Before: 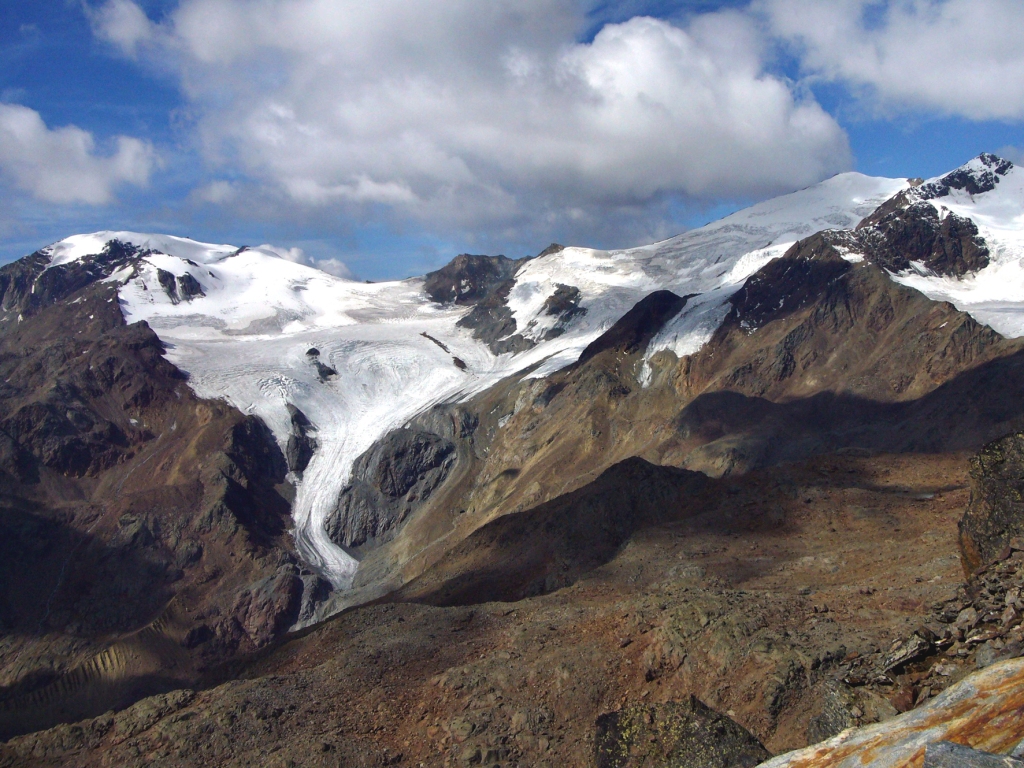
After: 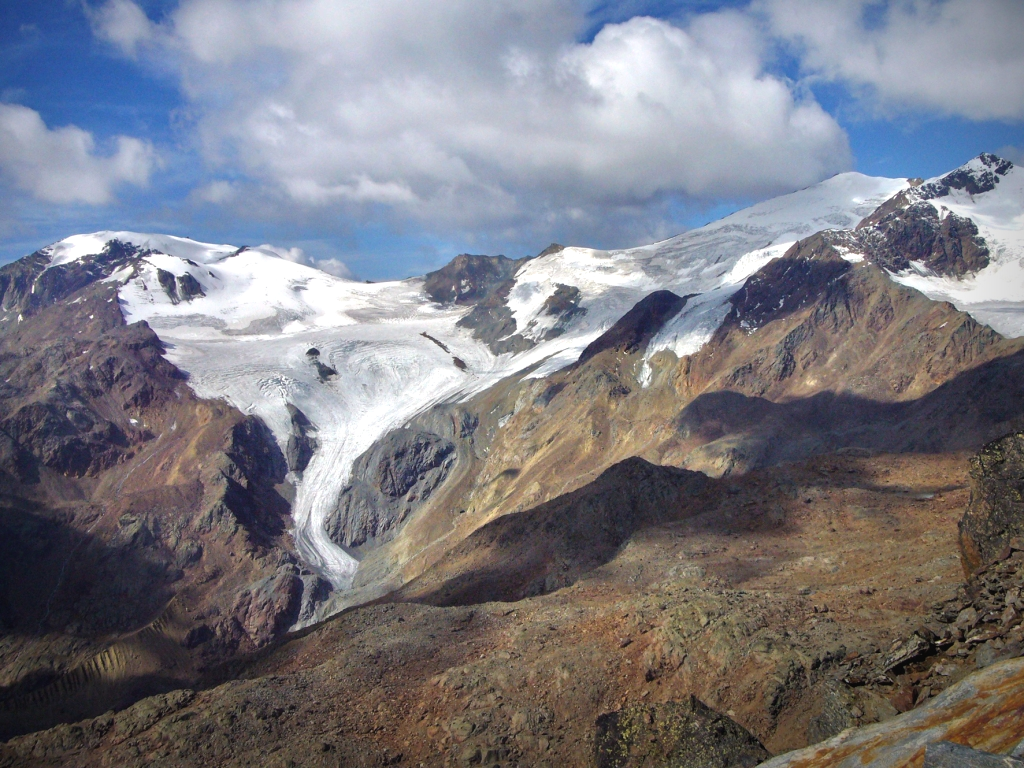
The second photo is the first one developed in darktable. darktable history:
vignetting: brightness -0.647, saturation -0.008, center (-0.068, -0.31), automatic ratio true
tone equalizer: -7 EV 0.161 EV, -6 EV 0.603 EV, -5 EV 1.16 EV, -4 EV 1.35 EV, -3 EV 1.17 EV, -2 EV 0.6 EV, -1 EV 0.147 EV, luminance estimator HSV value / RGB max
